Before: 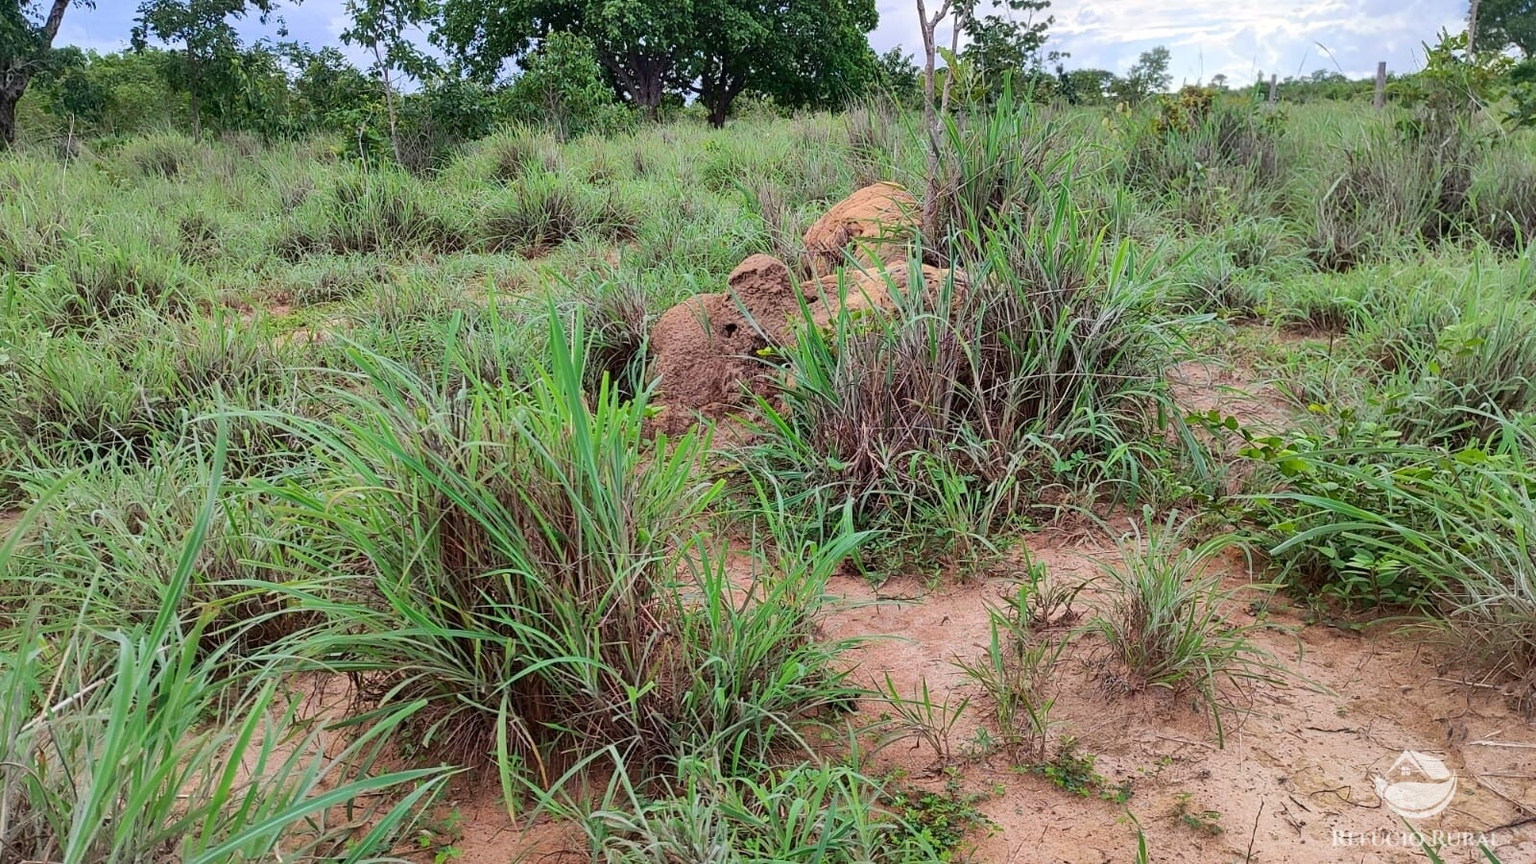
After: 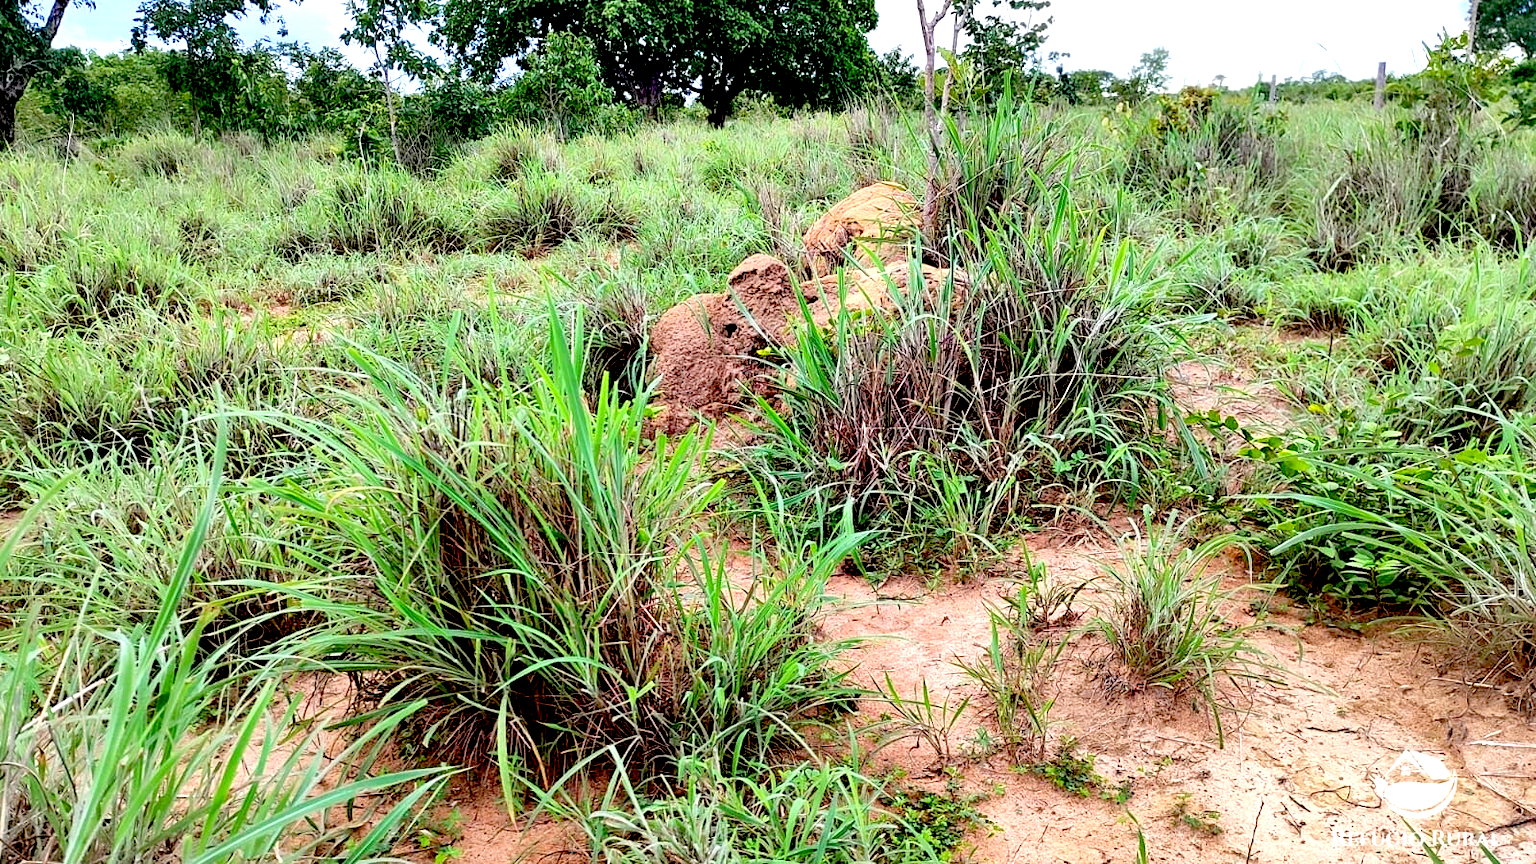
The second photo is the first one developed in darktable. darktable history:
exposure: black level correction 0.033, exposure 0.908 EV, compensate highlight preservation false
